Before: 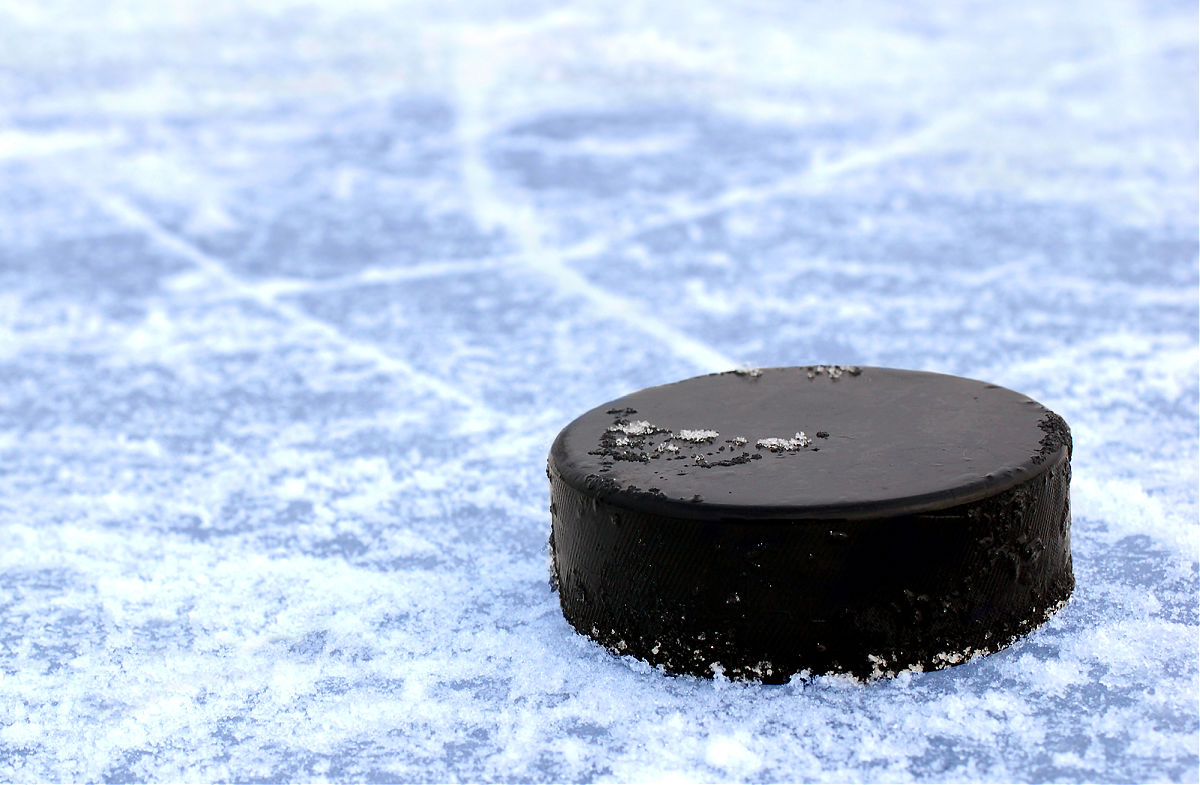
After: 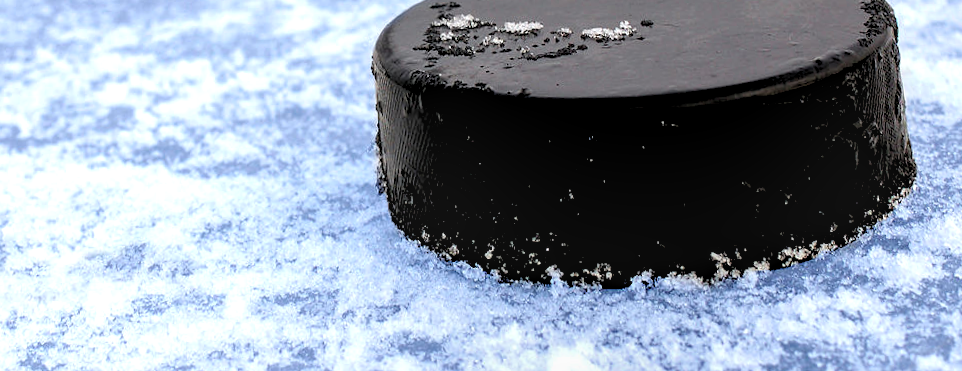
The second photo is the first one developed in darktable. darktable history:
local contrast: detail 130%
crop and rotate: left 13.306%, top 48.129%, bottom 2.928%
rgb levels: levels [[0.013, 0.434, 0.89], [0, 0.5, 1], [0, 0.5, 1]]
rotate and perspective: rotation -1.68°, lens shift (vertical) -0.146, crop left 0.049, crop right 0.912, crop top 0.032, crop bottom 0.96
